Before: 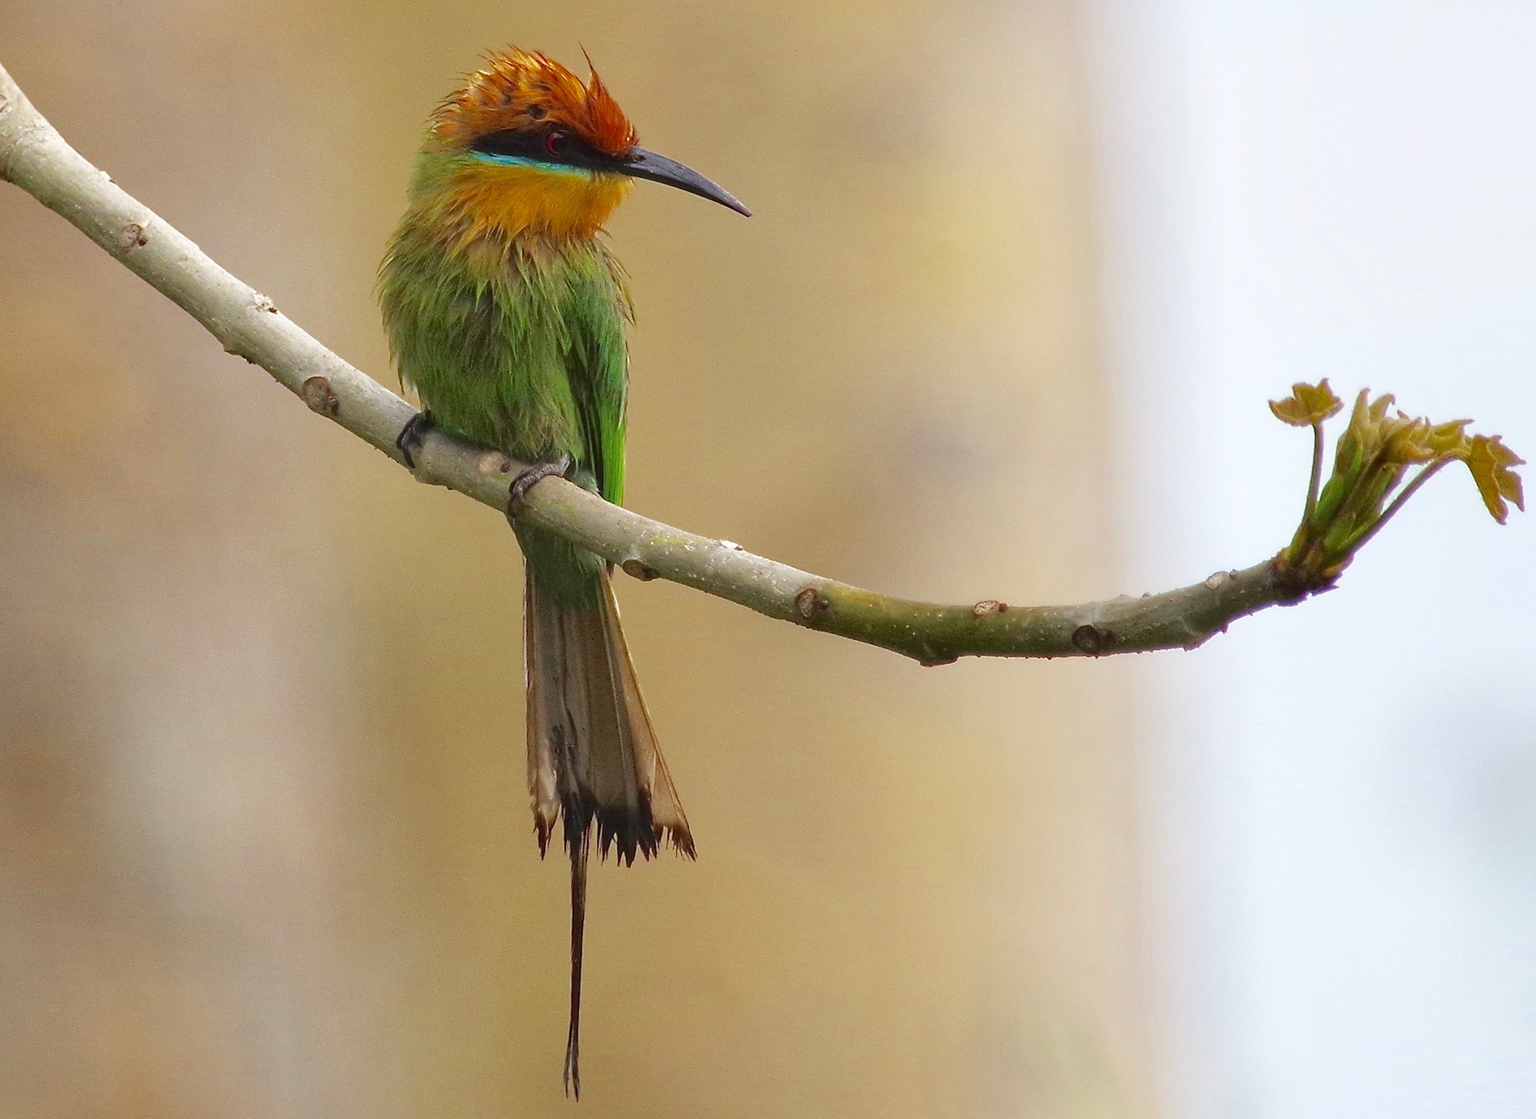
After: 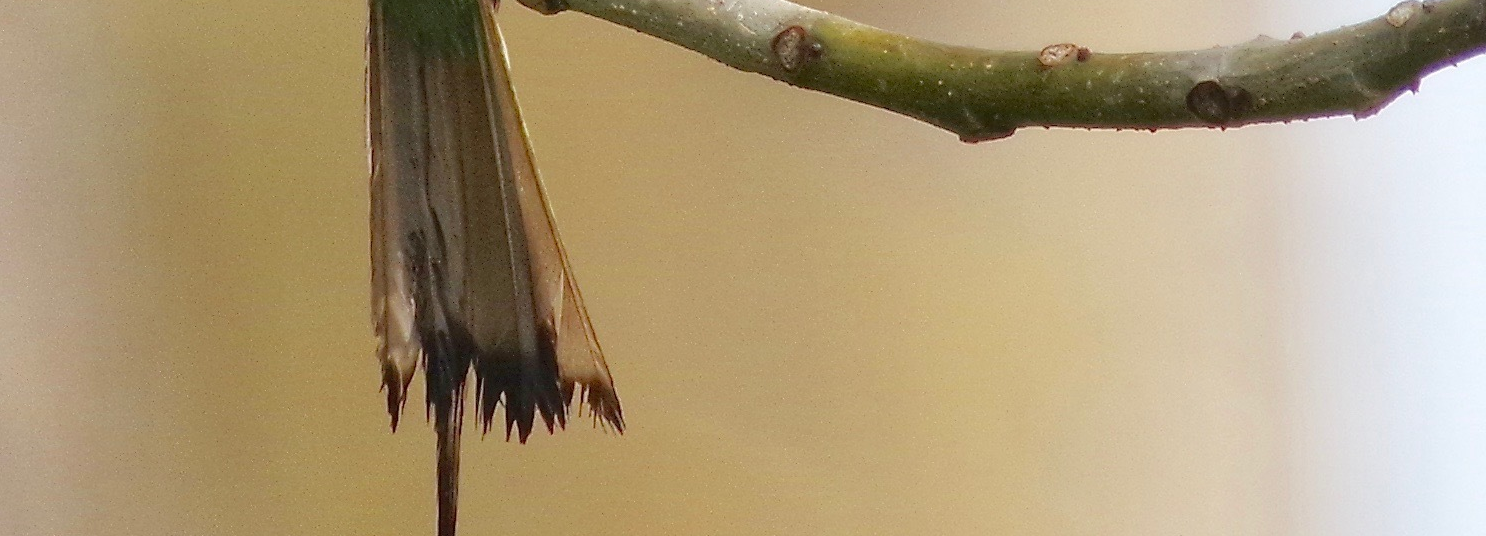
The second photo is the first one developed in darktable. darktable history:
crop: left 18.185%, top 51.068%, right 17.137%, bottom 16.892%
